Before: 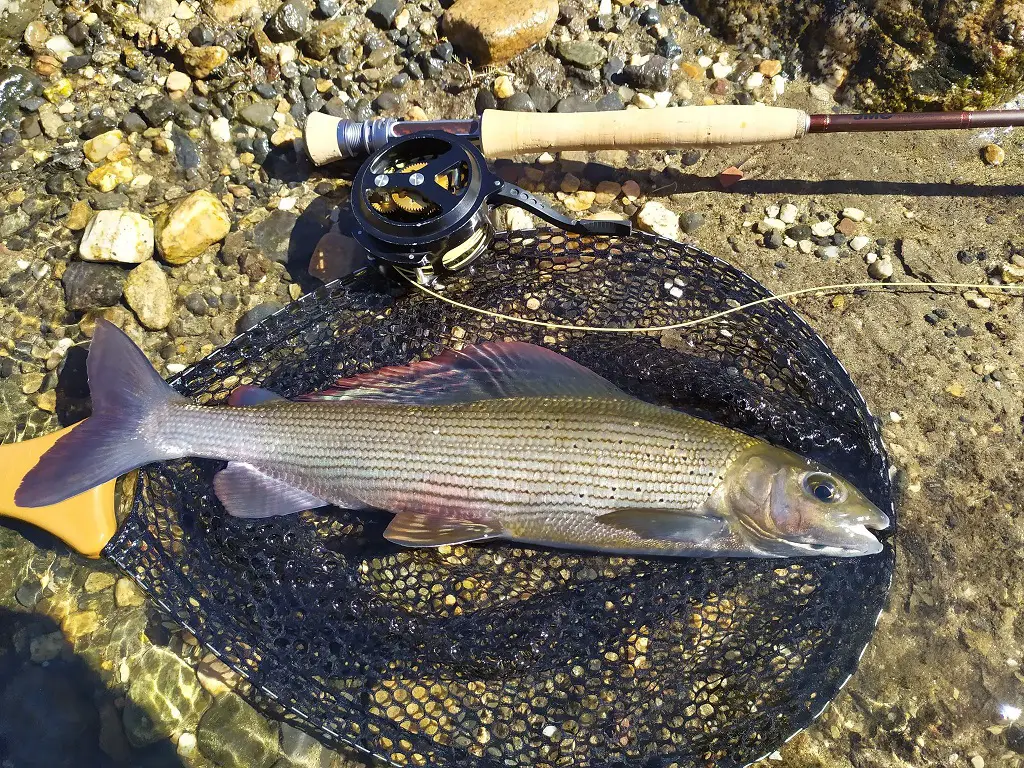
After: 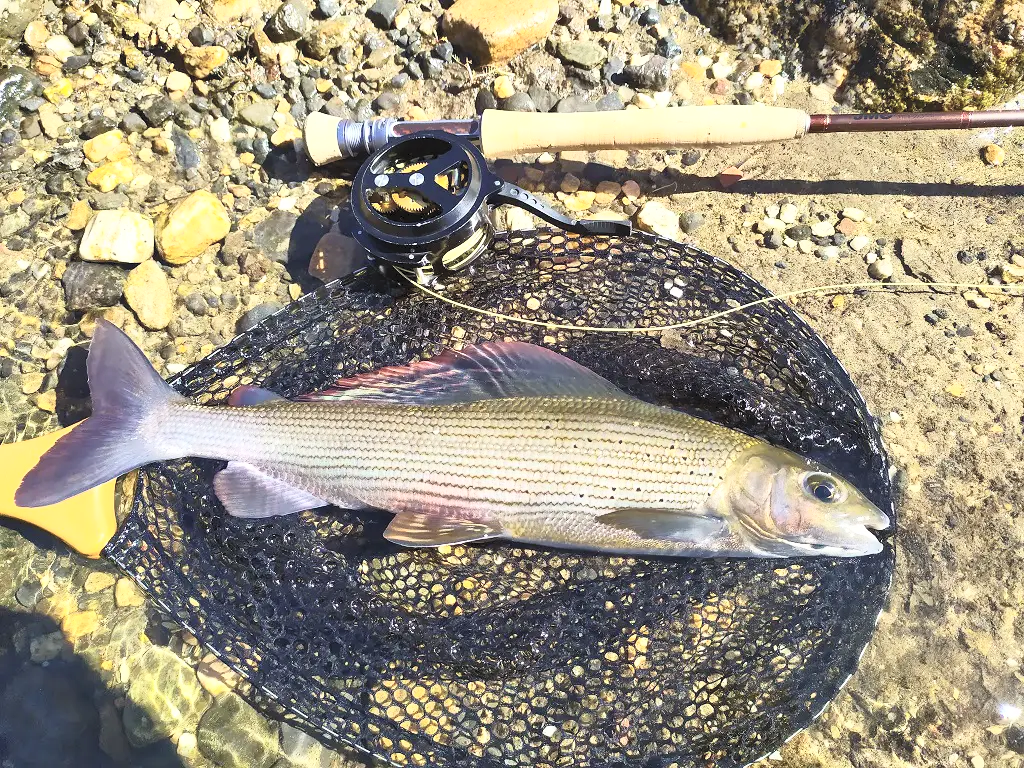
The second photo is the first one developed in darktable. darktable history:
contrast brightness saturation: contrast 0.376, brightness 0.524
